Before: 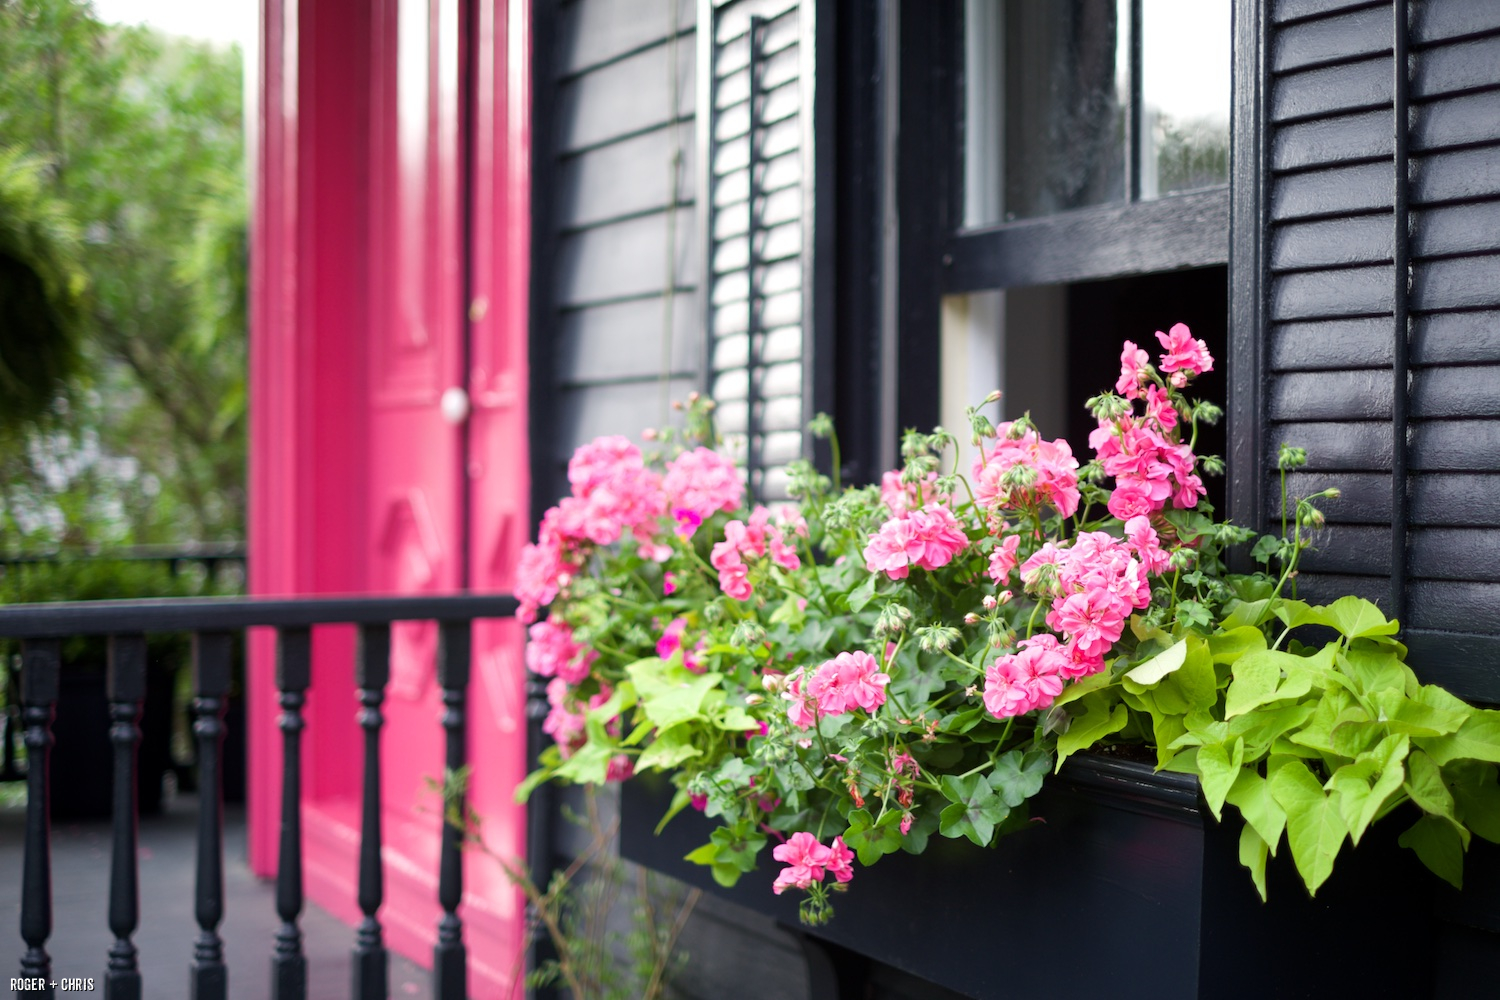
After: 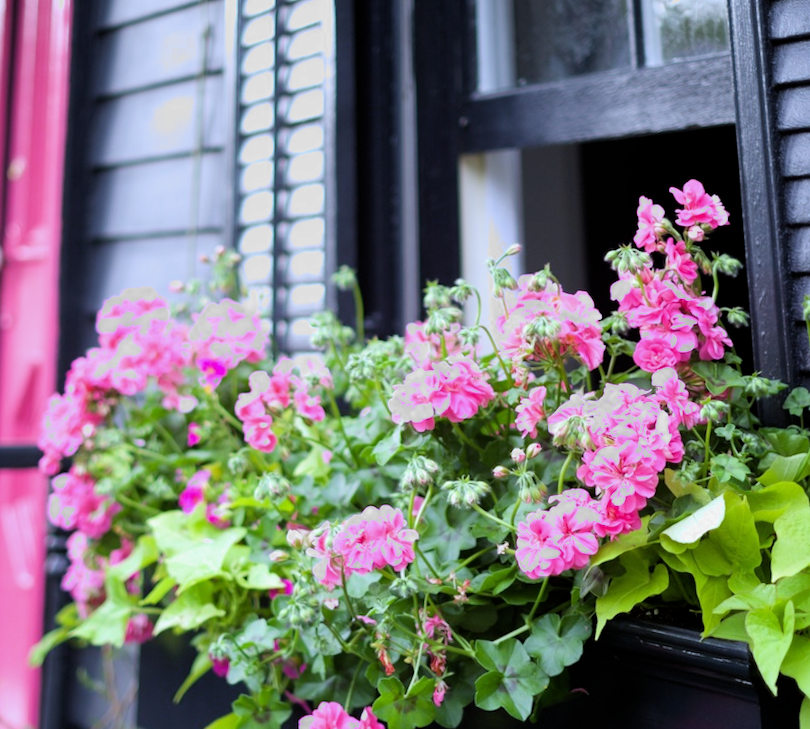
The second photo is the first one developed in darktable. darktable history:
white balance: red 0.948, green 1.02, blue 1.176
crop: left 32.075%, top 10.976%, right 18.355%, bottom 17.596%
rotate and perspective: rotation 0.128°, lens shift (vertical) -0.181, lens shift (horizontal) -0.044, shear 0.001, automatic cropping off
filmic rgb: middle gray luminance 18.42%, black relative exposure -11.45 EV, white relative exposure 2.55 EV, threshold 6 EV, target black luminance 0%, hardness 8.41, latitude 99%, contrast 1.084, shadows ↔ highlights balance 0.505%, add noise in highlights 0, preserve chrominance max RGB, color science v3 (2019), use custom middle-gray values true, iterations of high-quality reconstruction 0, contrast in highlights soft, enable highlight reconstruction true
